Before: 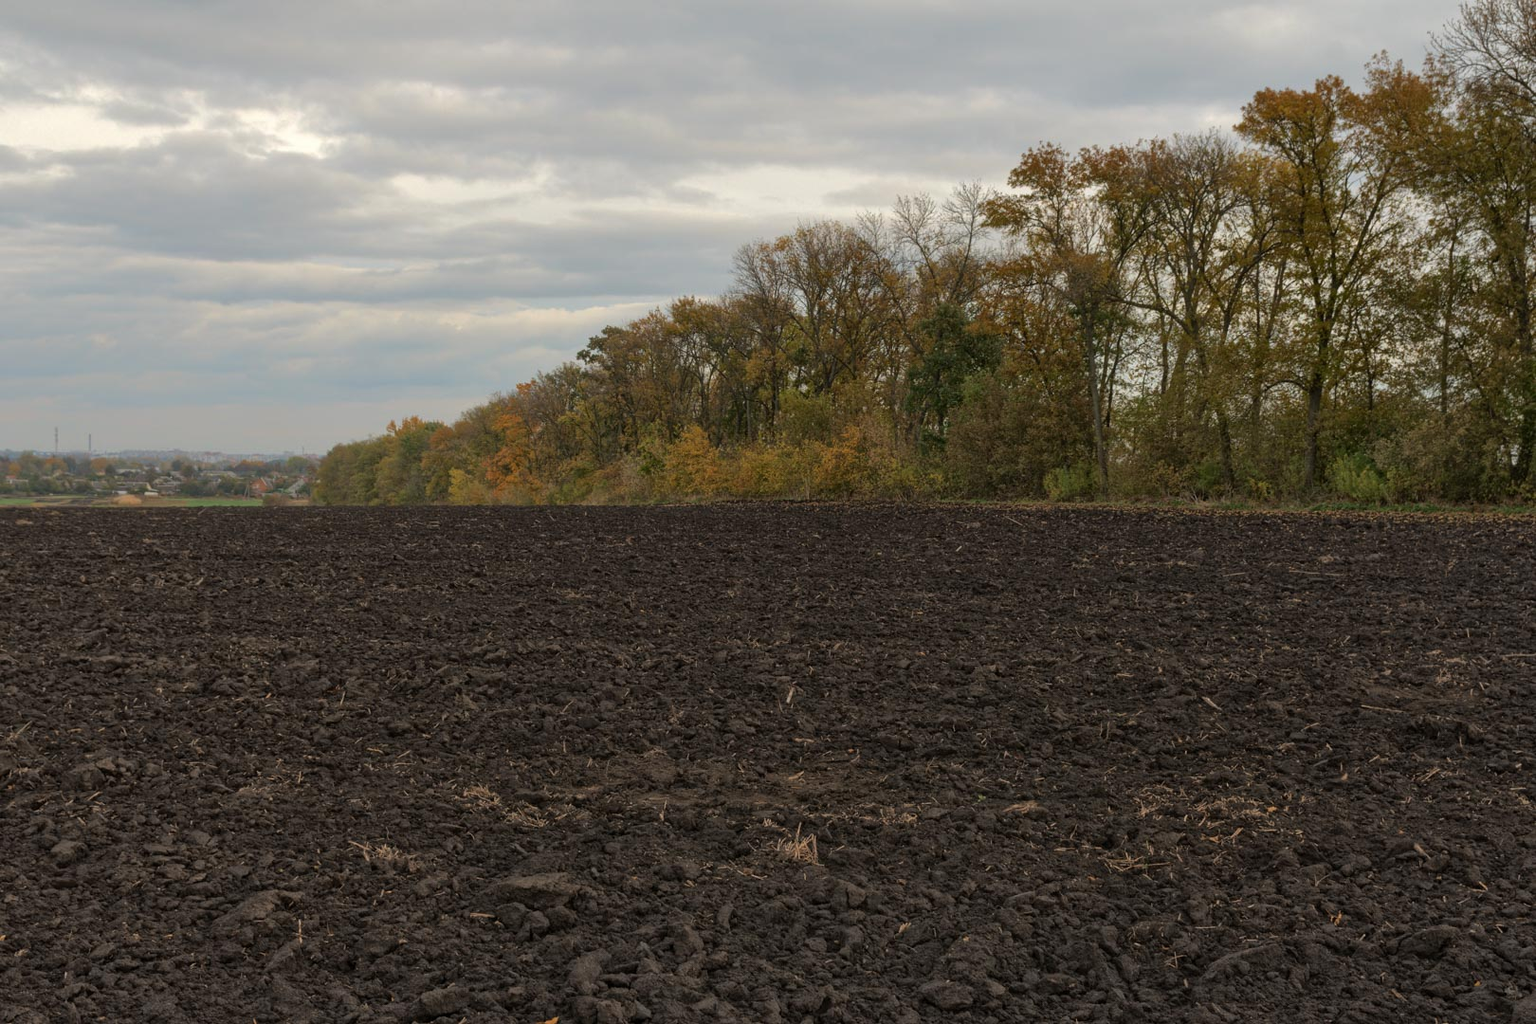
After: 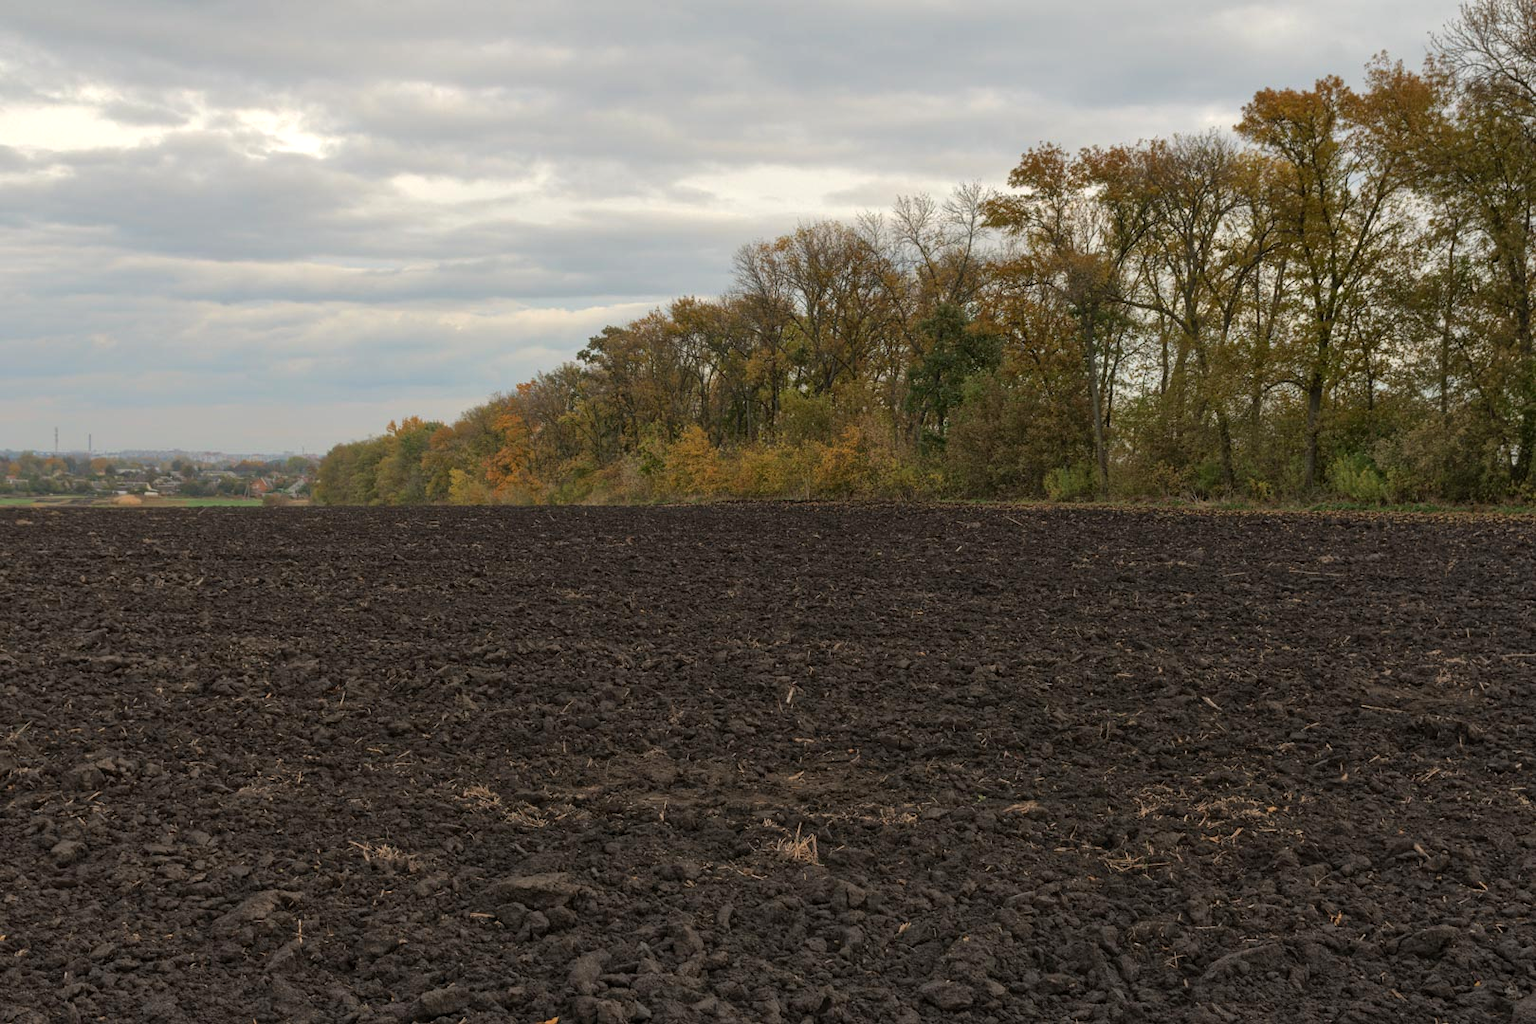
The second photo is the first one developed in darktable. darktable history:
exposure: exposure 0.208 EV, compensate highlight preservation false
